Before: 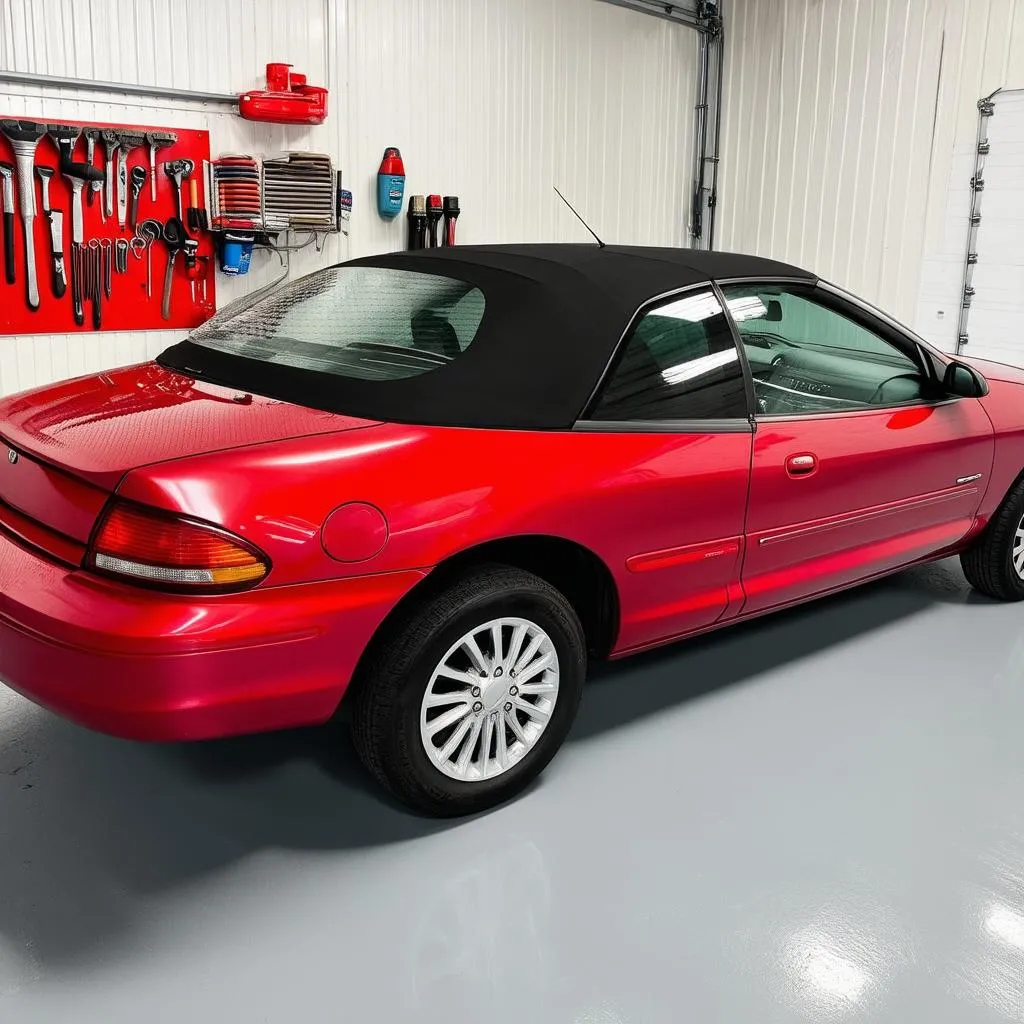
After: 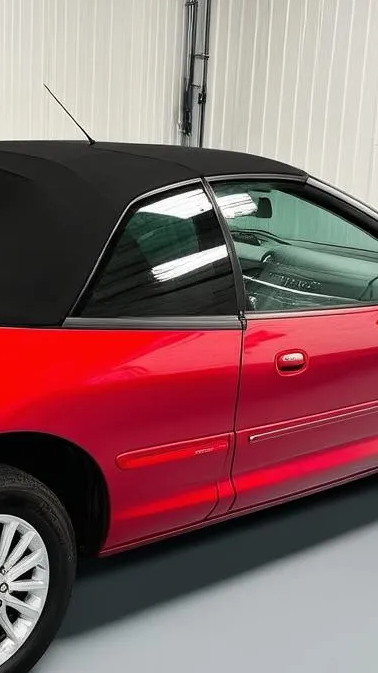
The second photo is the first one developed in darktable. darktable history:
crop and rotate: left 49.811%, top 10.103%, right 13.197%, bottom 24.148%
